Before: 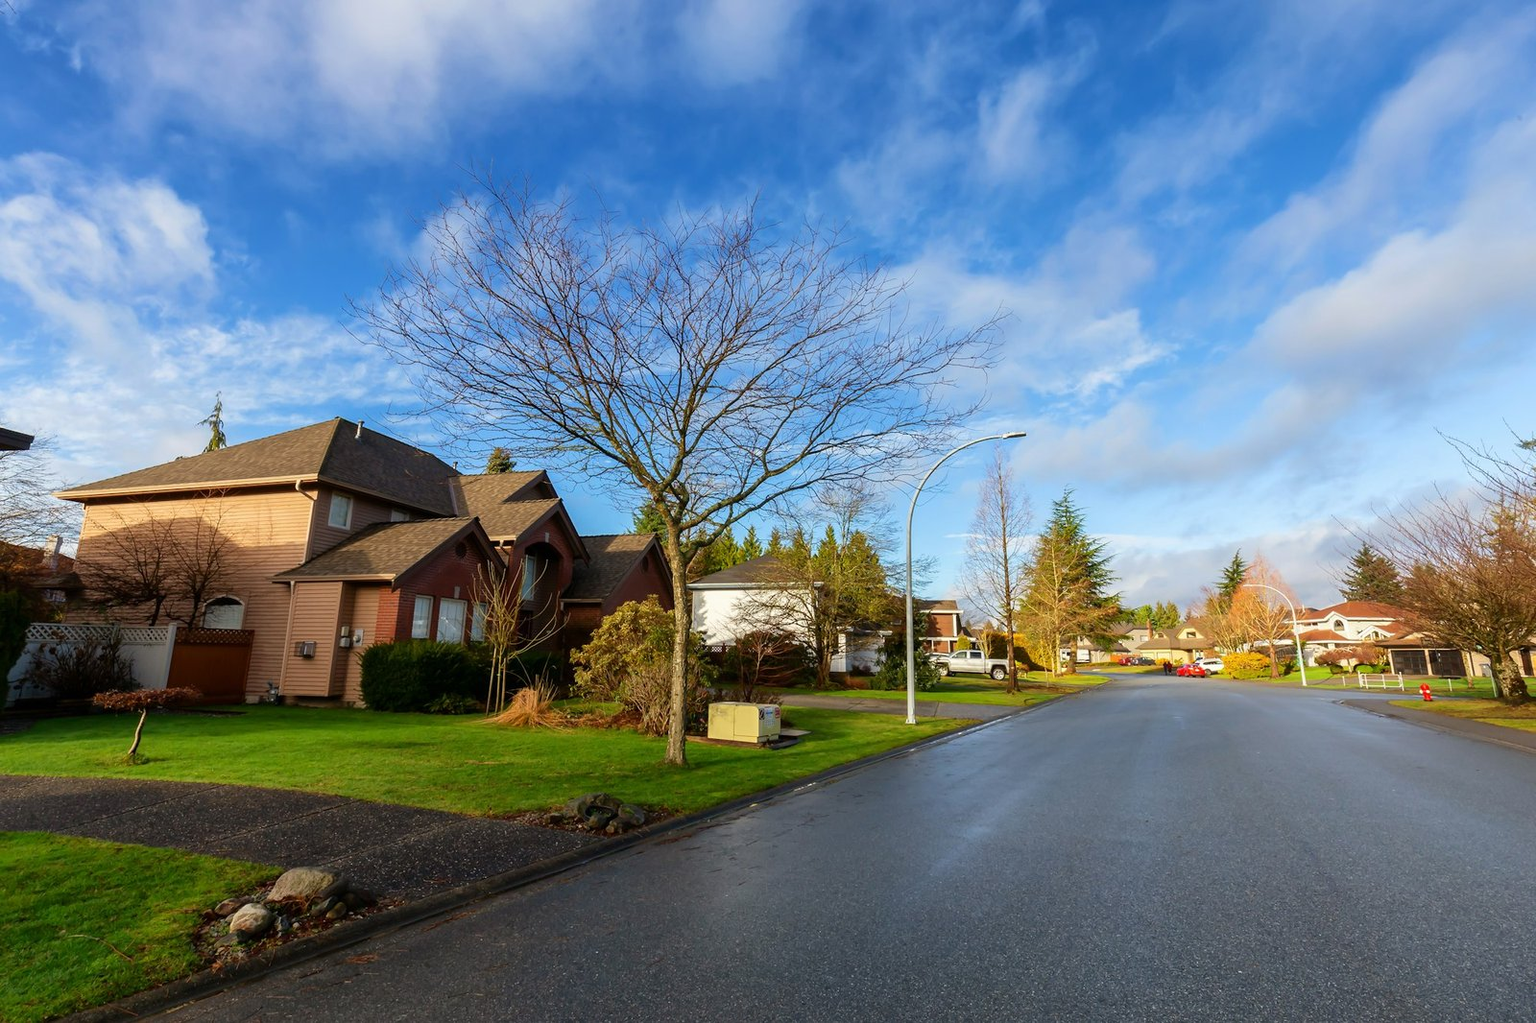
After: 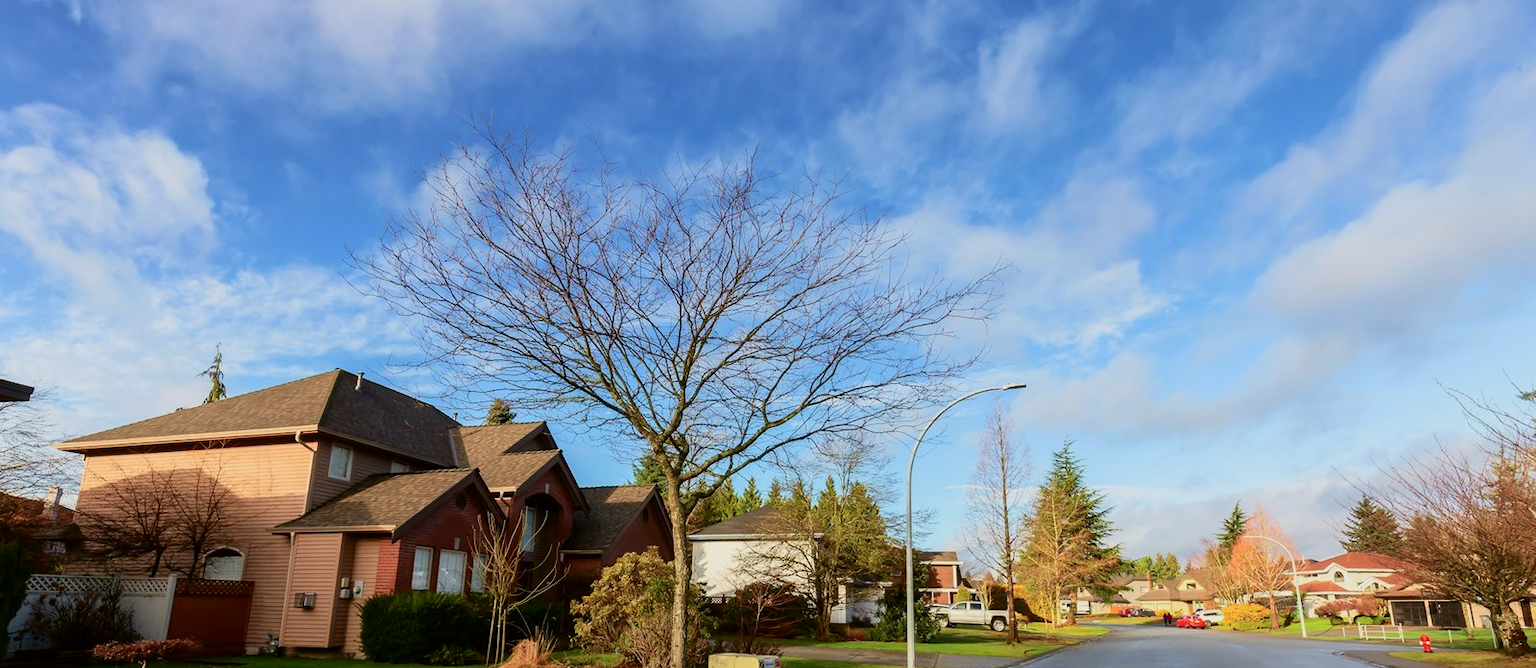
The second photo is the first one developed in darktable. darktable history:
tone curve: curves: ch0 [(0, 0) (0.091, 0.074) (0.184, 0.168) (0.491, 0.519) (0.748, 0.765) (1, 0.919)]; ch1 [(0, 0) (0.179, 0.173) (0.322, 0.32) (0.424, 0.424) (0.502, 0.504) (0.56, 0.578) (0.631, 0.667) (0.777, 0.806) (1, 1)]; ch2 [(0, 0) (0.434, 0.447) (0.483, 0.487) (0.547, 0.564) (0.676, 0.673) (1, 1)], color space Lab, independent channels, preserve colors none
crop and rotate: top 4.909%, bottom 29.749%
color zones: curves: ch1 [(0, 0.469) (0.01, 0.469) (0.12, 0.446) (0.248, 0.469) (0.5, 0.5) (0.748, 0.5) (0.99, 0.469) (1, 0.469)]
